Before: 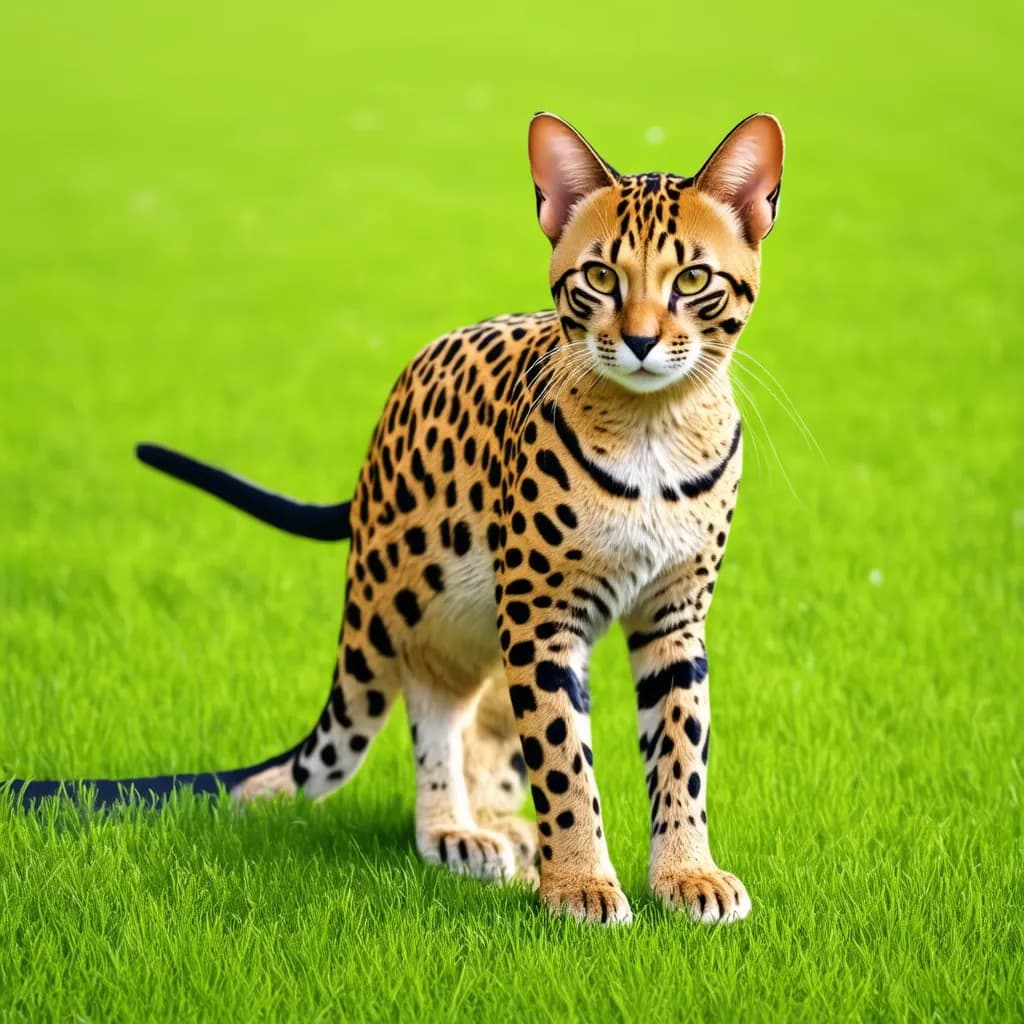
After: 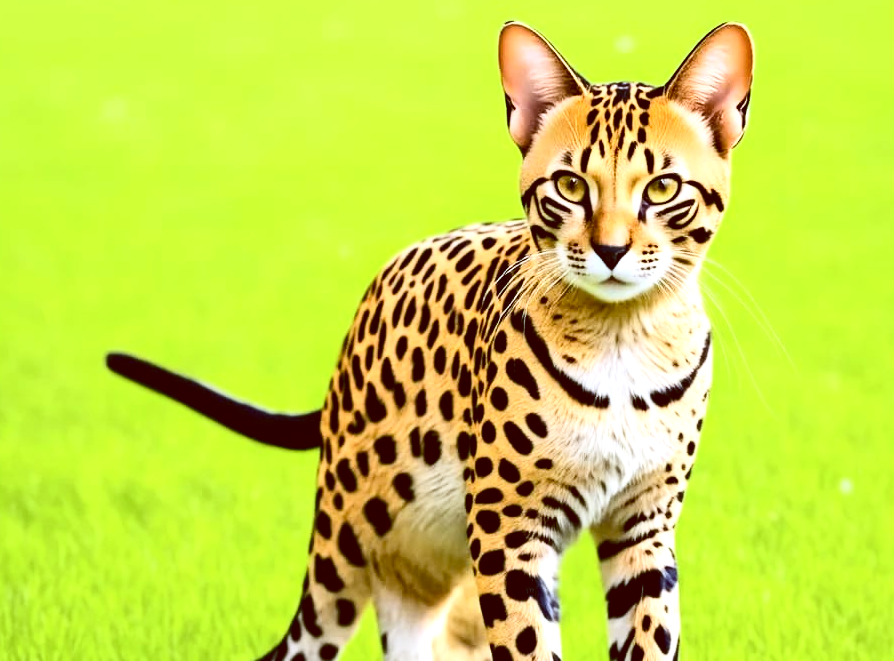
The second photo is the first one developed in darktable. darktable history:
contrast brightness saturation: contrast 0.28
crop: left 3.015%, top 8.969%, right 9.647%, bottom 26.457%
color balance: lift [1, 1.011, 0.999, 0.989], gamma [1.109, 1.045, 1.039, 0.955], gain [0.917, 0.936, 0.952, 1.064], contrast 2.32%, contrast fulcrum 19%, output saturation 101%
levels: levels [0, 0.51, 1]
exposure: black level correction -0.002, exposure 0.54 EV, compensate highlight preservation false
